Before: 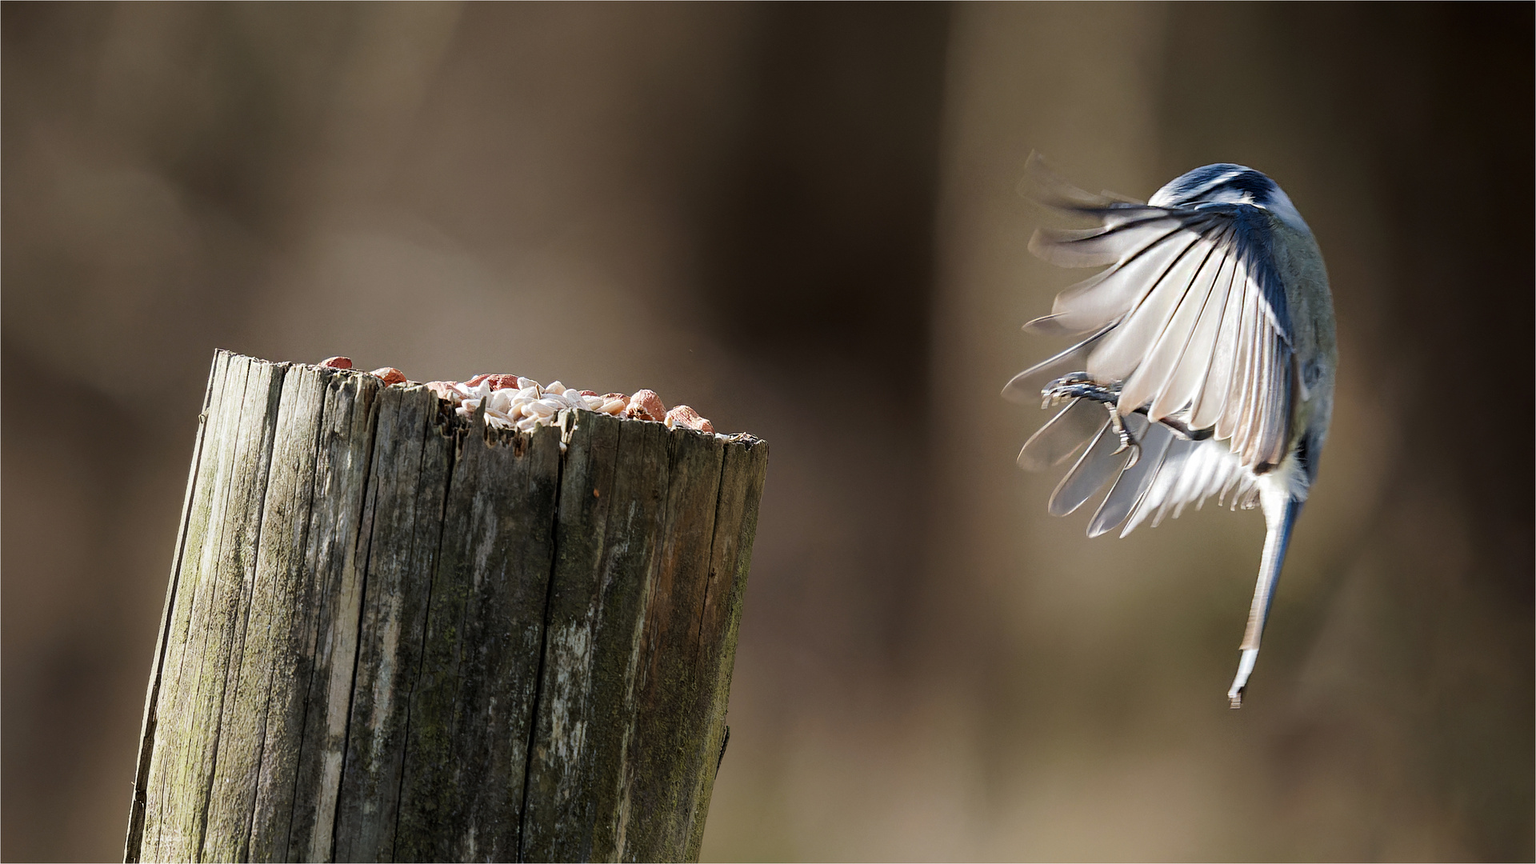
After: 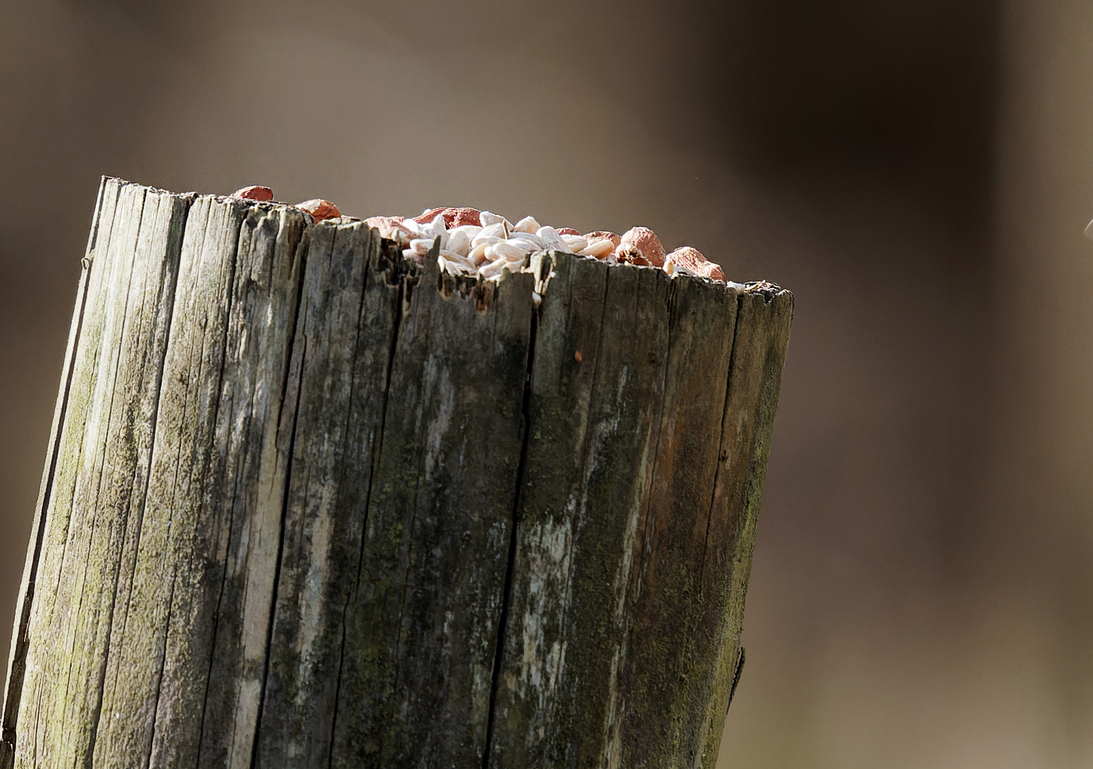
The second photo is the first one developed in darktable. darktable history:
crop: left 8.737%, top 24.089%, right 34.321%, bottom 4.704%
